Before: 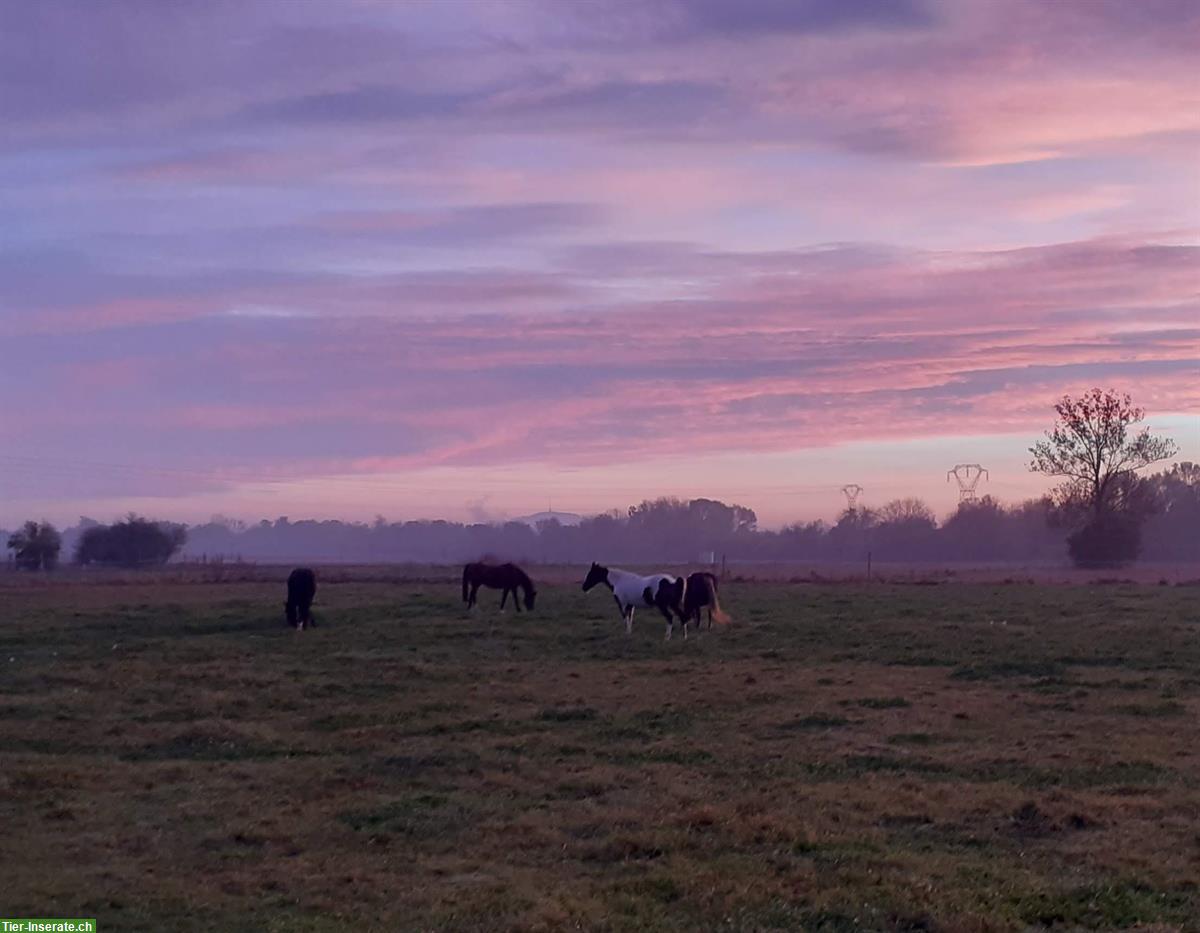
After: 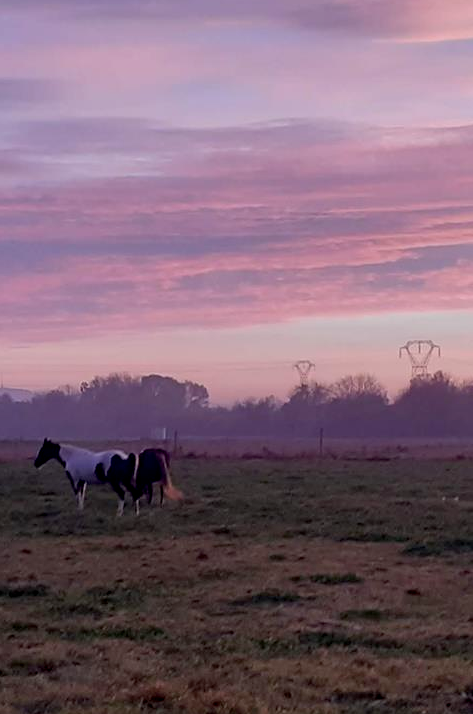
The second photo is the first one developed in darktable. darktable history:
crop: left 45.721%, top 13.393%, right 14.118%, bottom 10.01%
exposure: black level correction 0.007, compensate highlight preservation false
shadows and highlights: shadows 37.27, highlights -28.18, soften with gaussian
